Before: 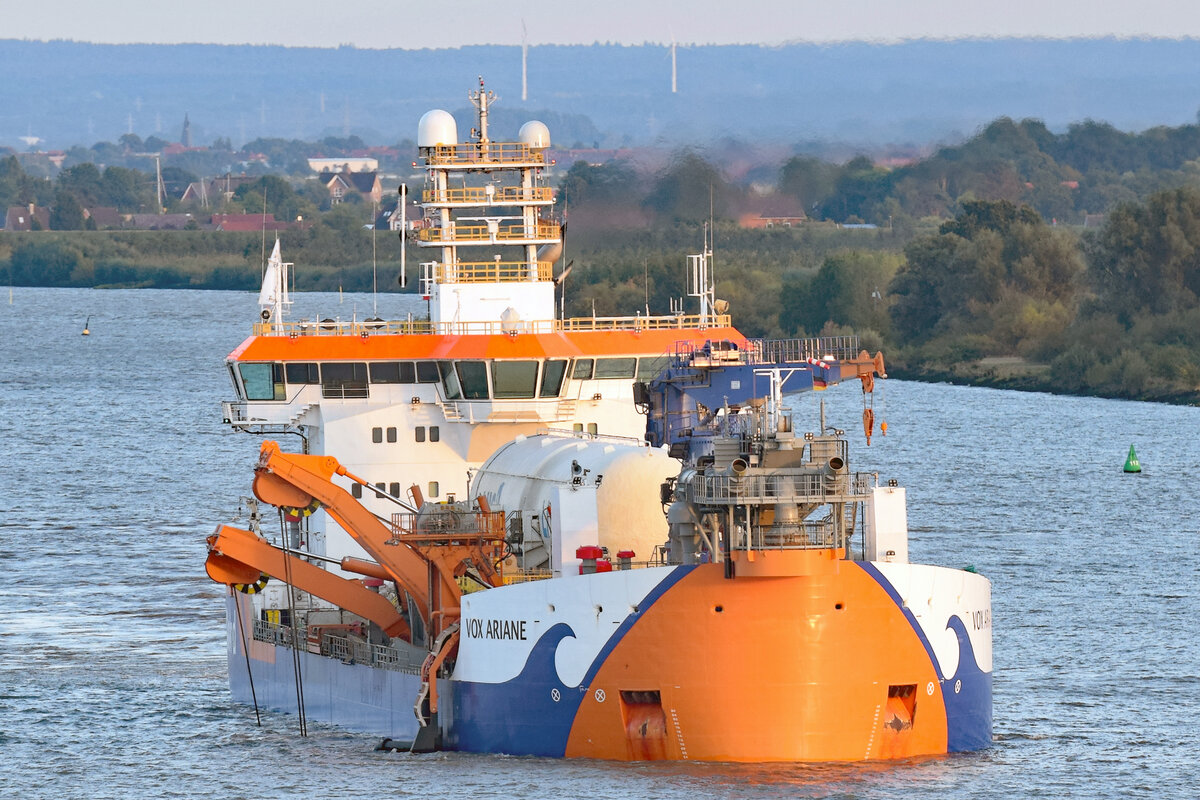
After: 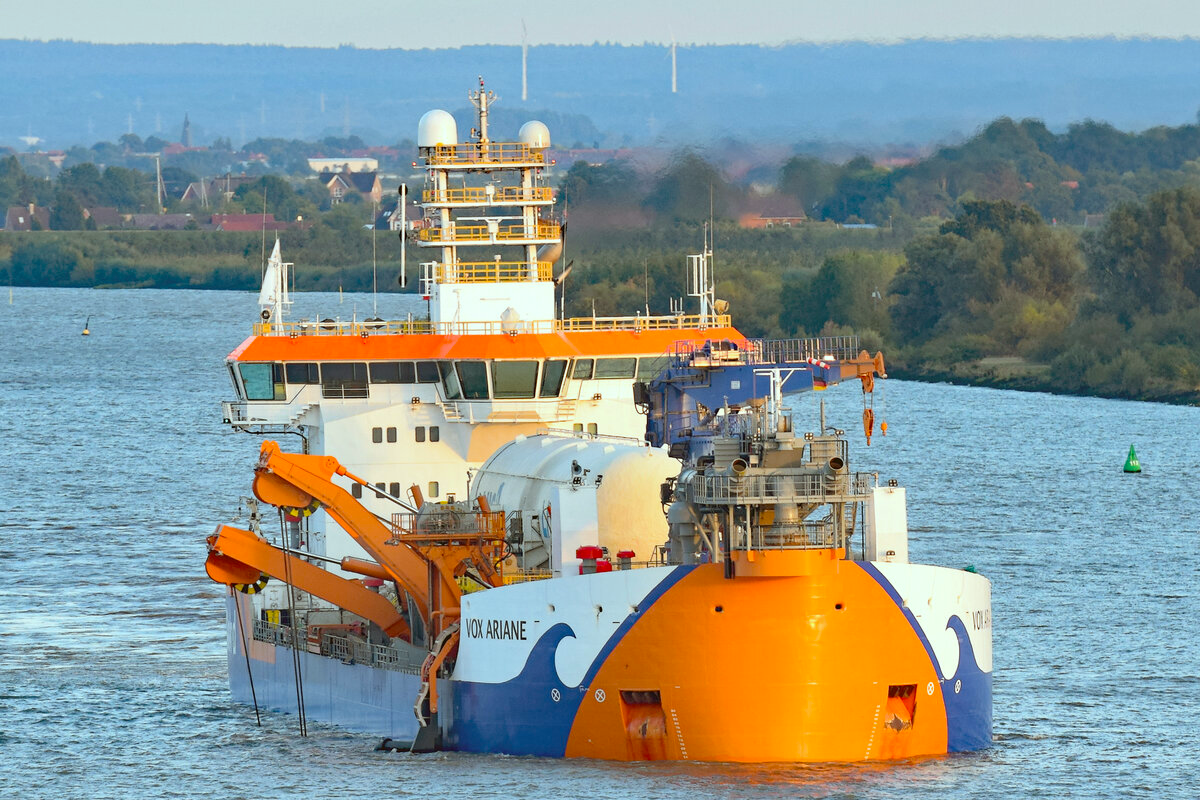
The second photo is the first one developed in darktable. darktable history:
color correction: highlights a* -8, highlights b* 3.1
tone equalizer: on, module defaults
color balance: output saturation 120%
